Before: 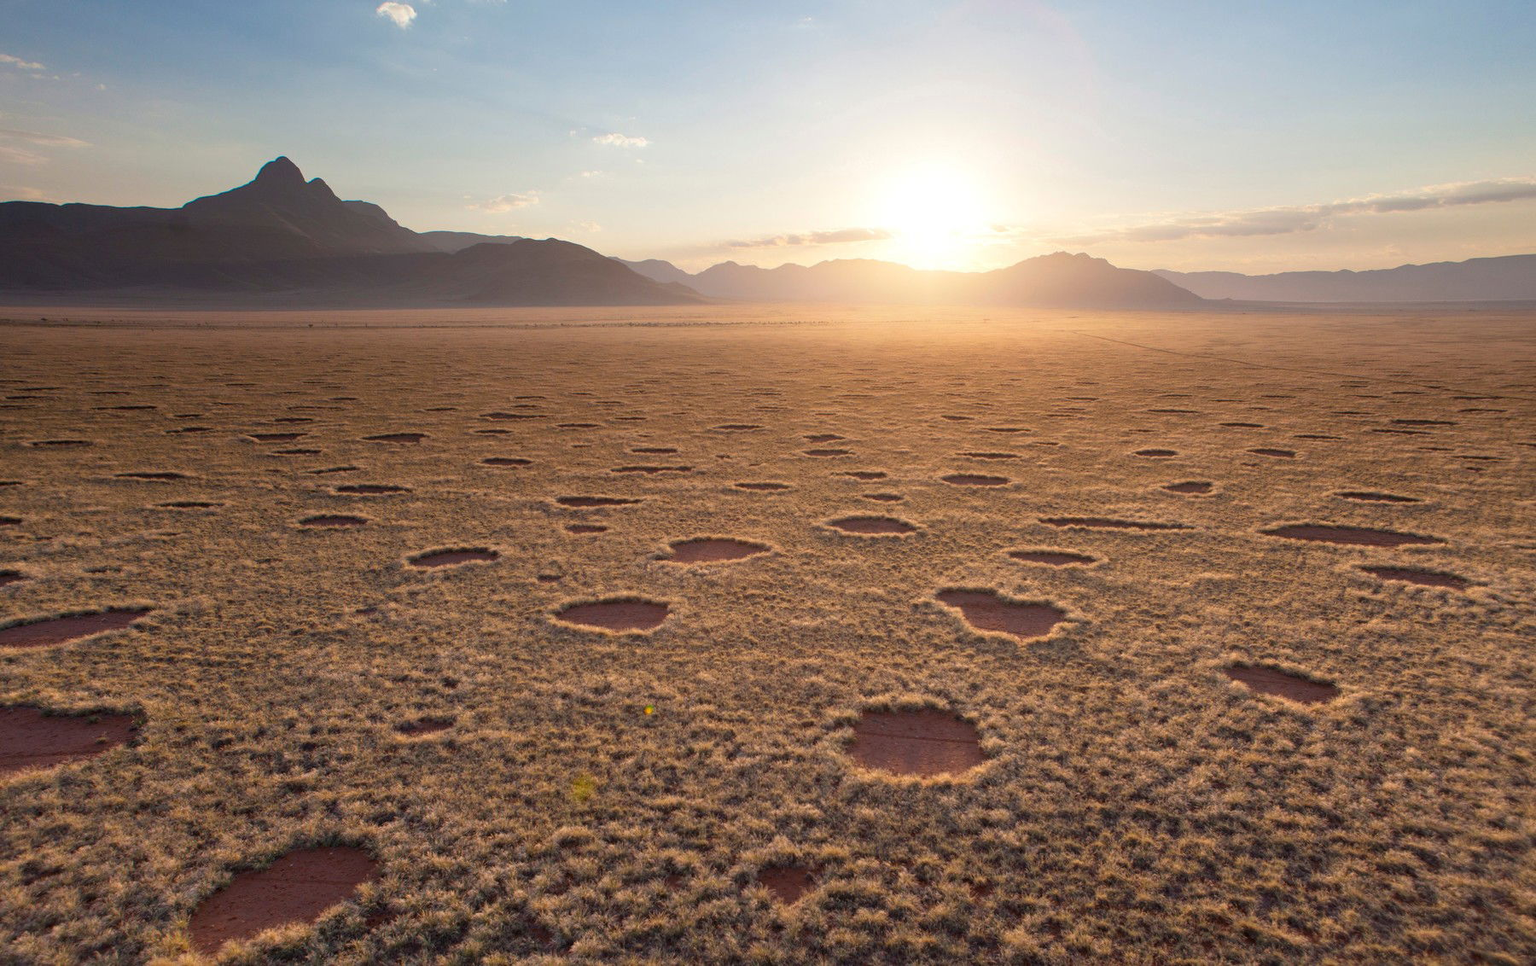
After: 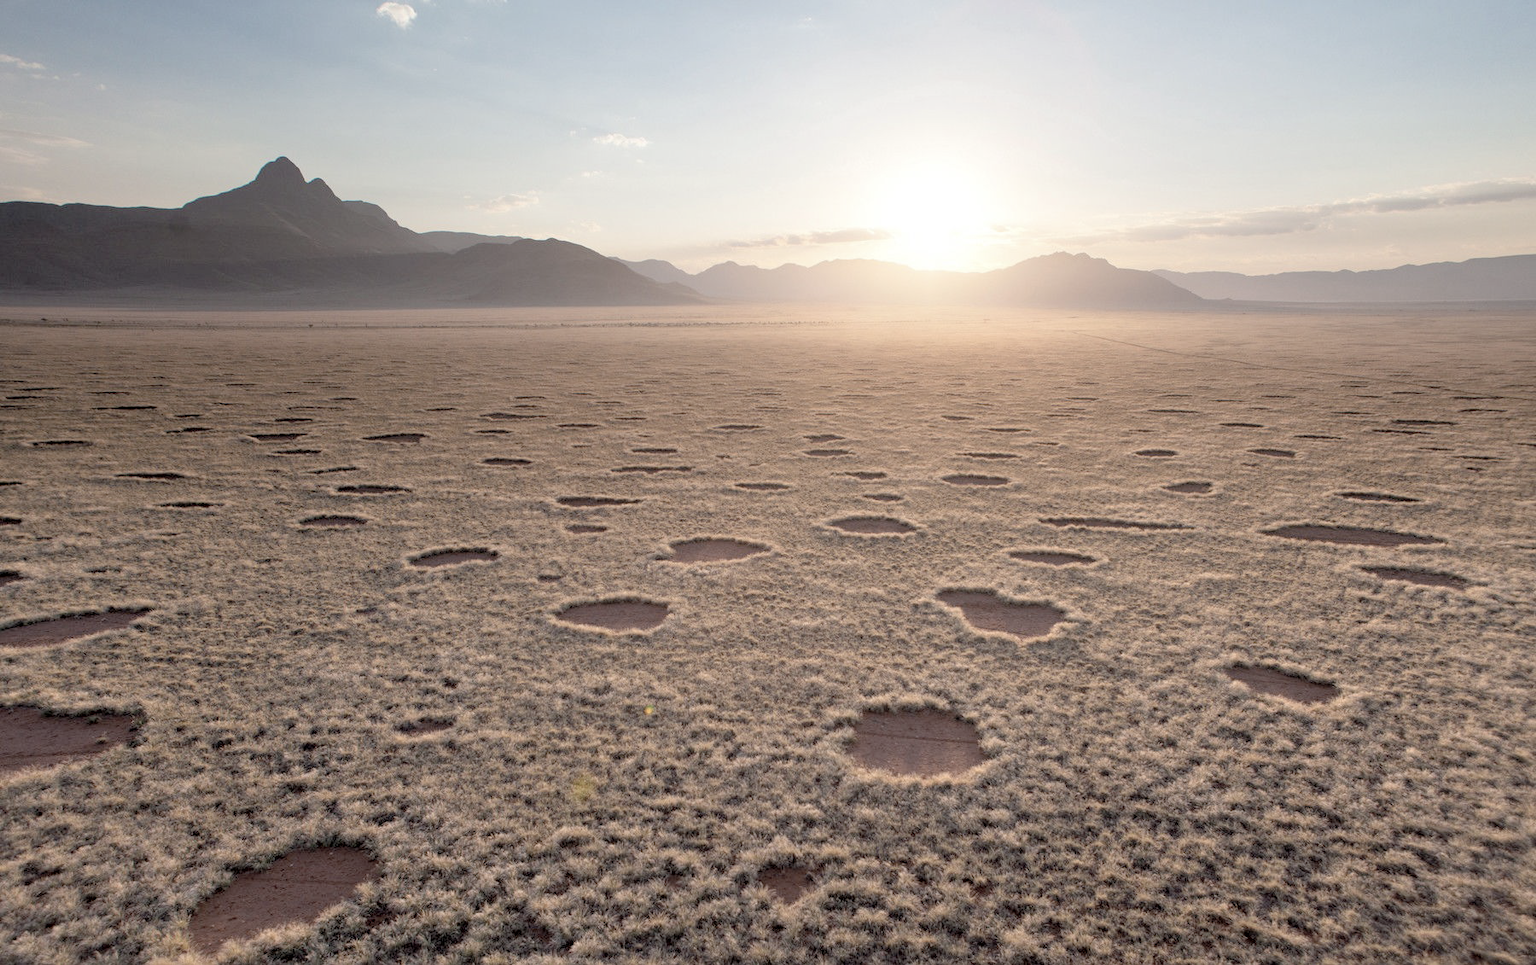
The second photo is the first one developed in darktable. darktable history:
exposure: black level correction 0.009, compensate highlight preservation false
contrast brightness saturation: brightness 0.18, saturation -0.5
